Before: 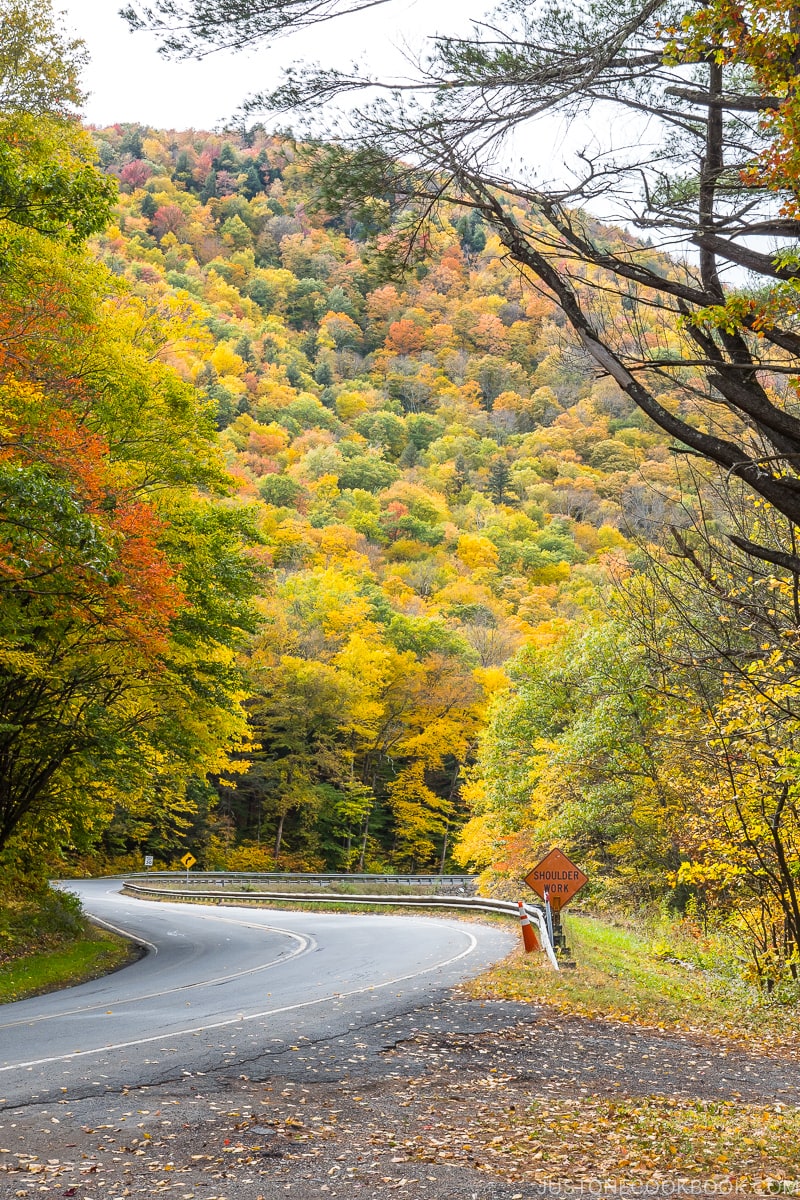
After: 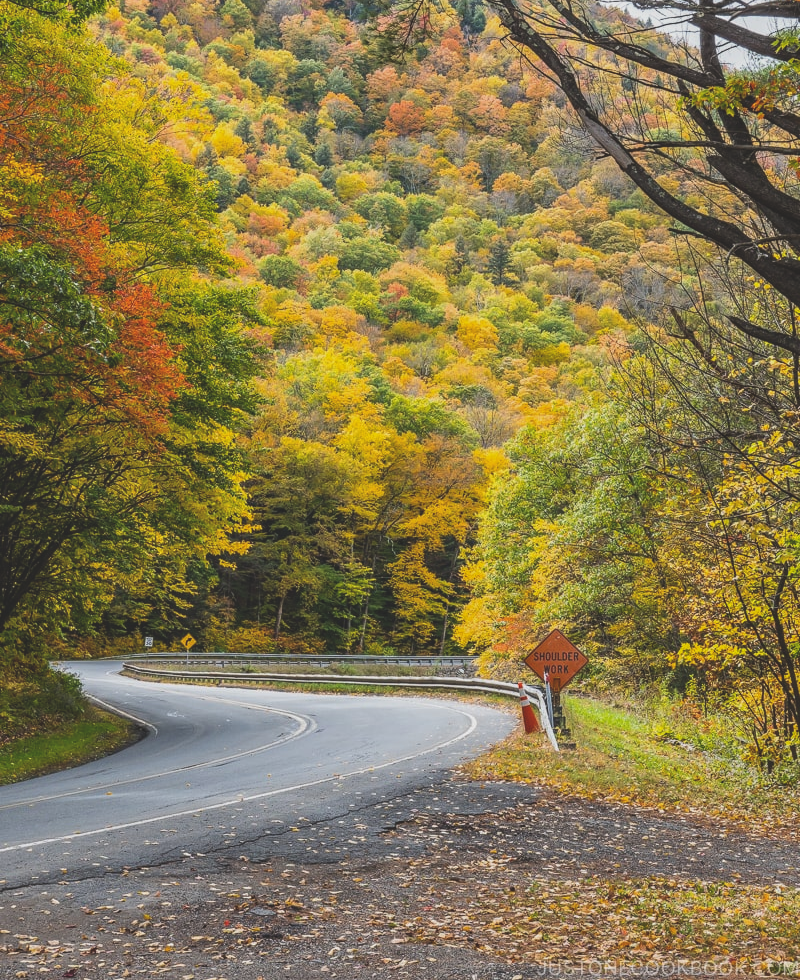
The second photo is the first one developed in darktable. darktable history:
contrast brightness saturation: contrast 0.036, saturation 0.155
sharpen: radius 5.292, amount 0.311, threshold 26.092
crop and rotate: top 18.263%
base curve: curves: ch0 [(0, 0) (0.989, 0.992)], preserve colors none
local contrast: on, module defaults
exposure: black level correction -0.036, exposure -0.498 EV, compensate highlight preservation false
